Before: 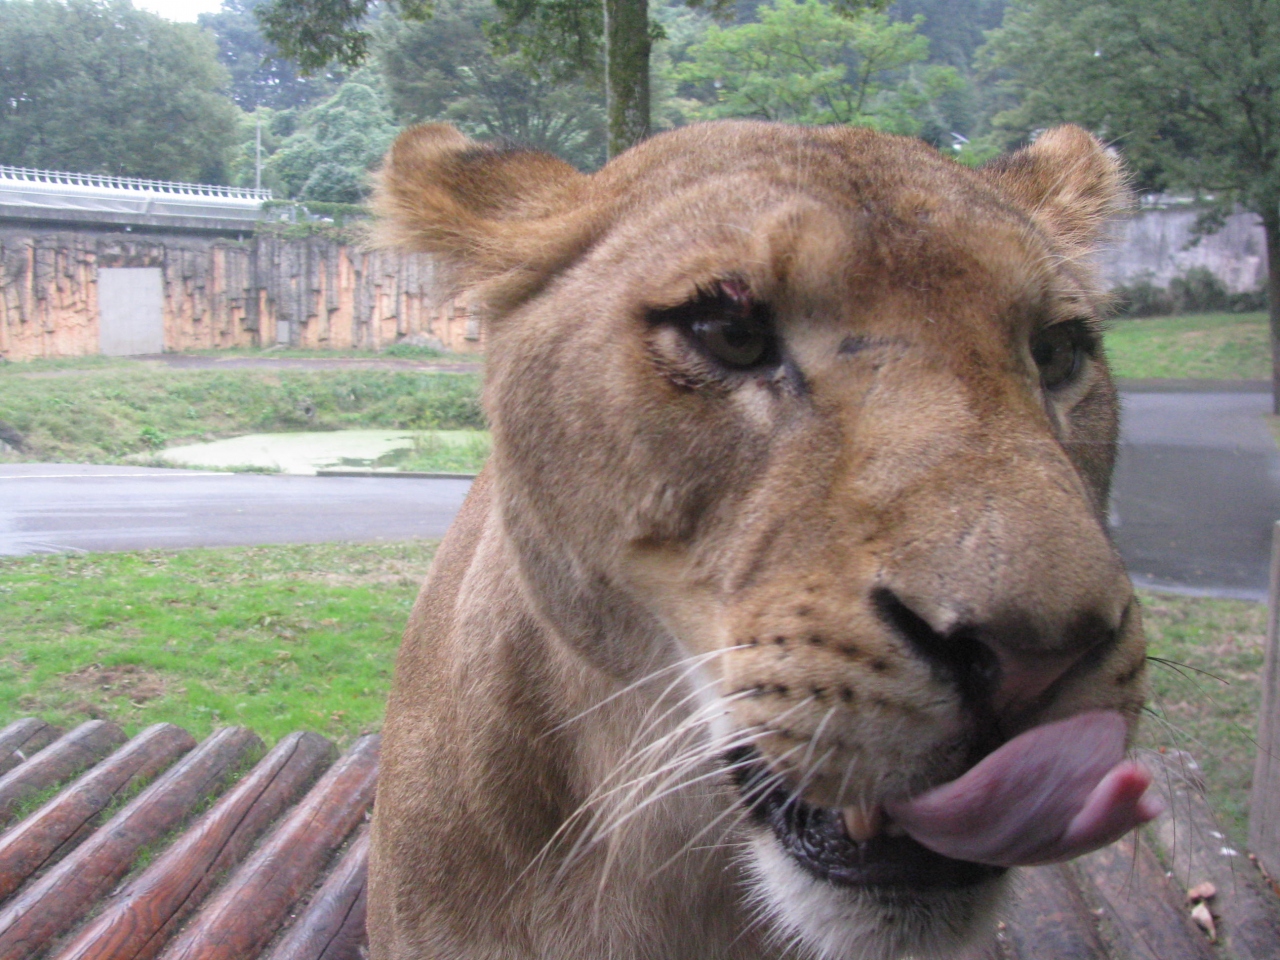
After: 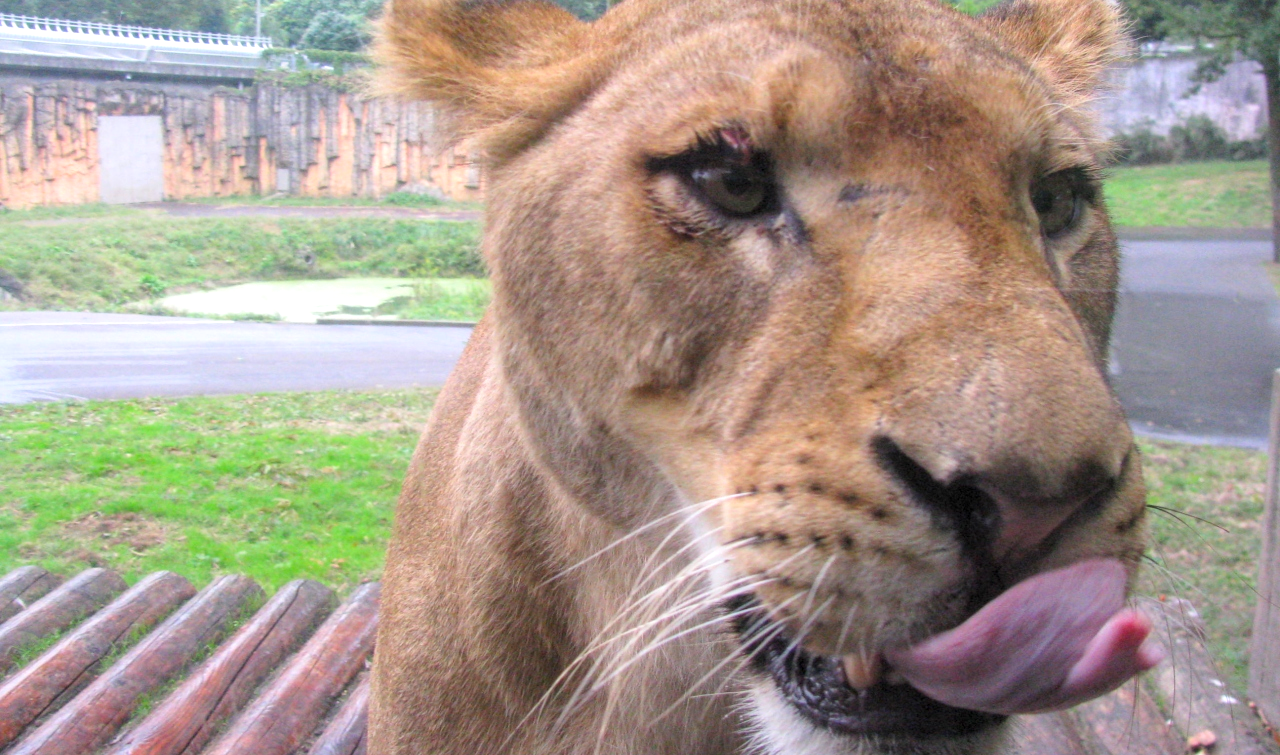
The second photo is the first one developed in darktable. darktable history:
crop and rotate: top 15.933%, bottom 5.342%
contrast brightness saturation: contrast 0.069, brightness 0.179, saturation 0.407
local contrast: detail 130%
